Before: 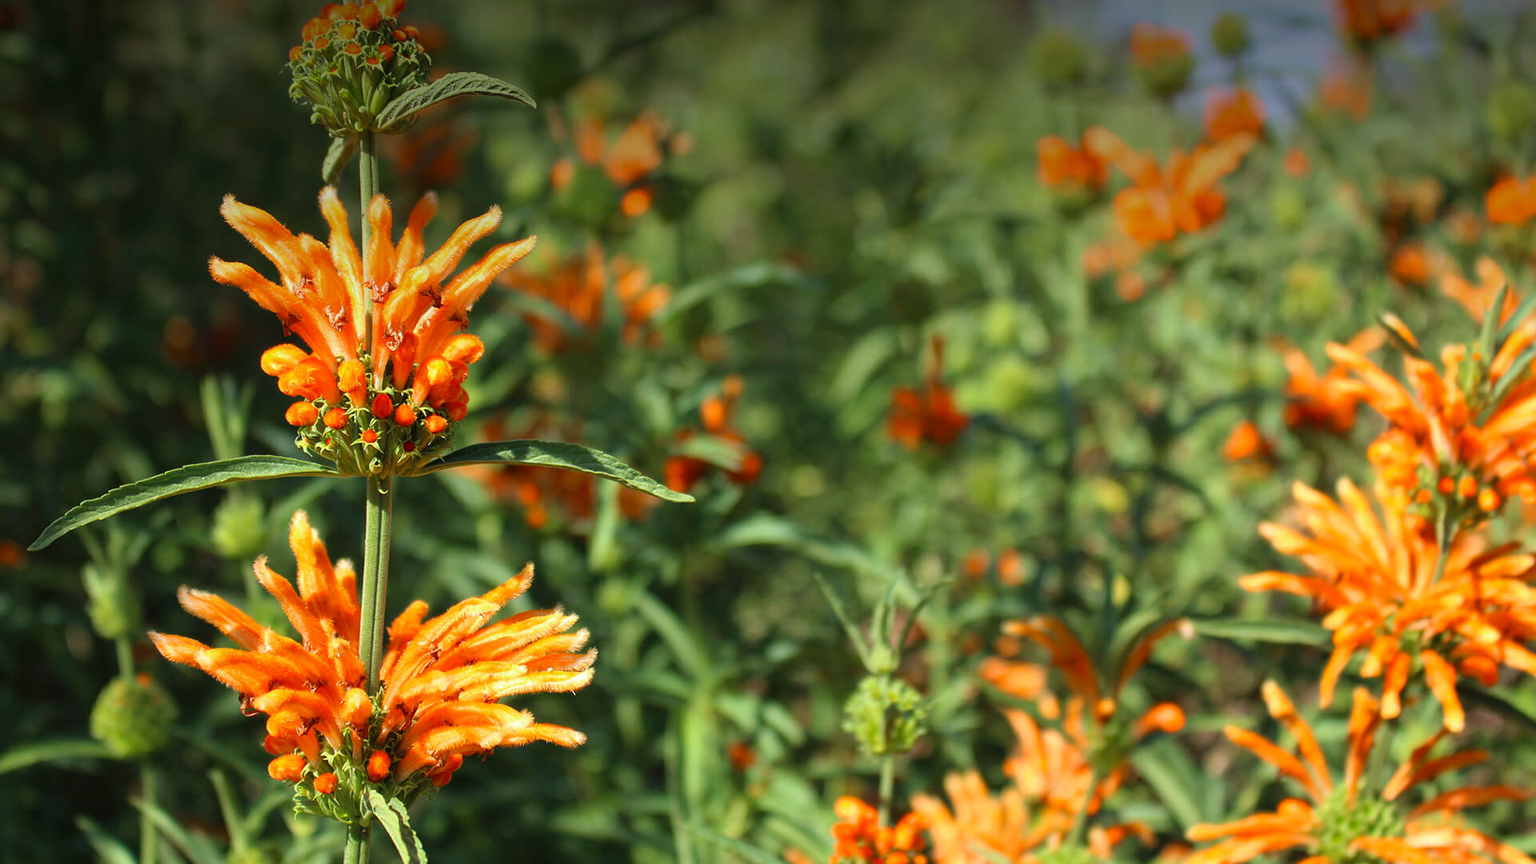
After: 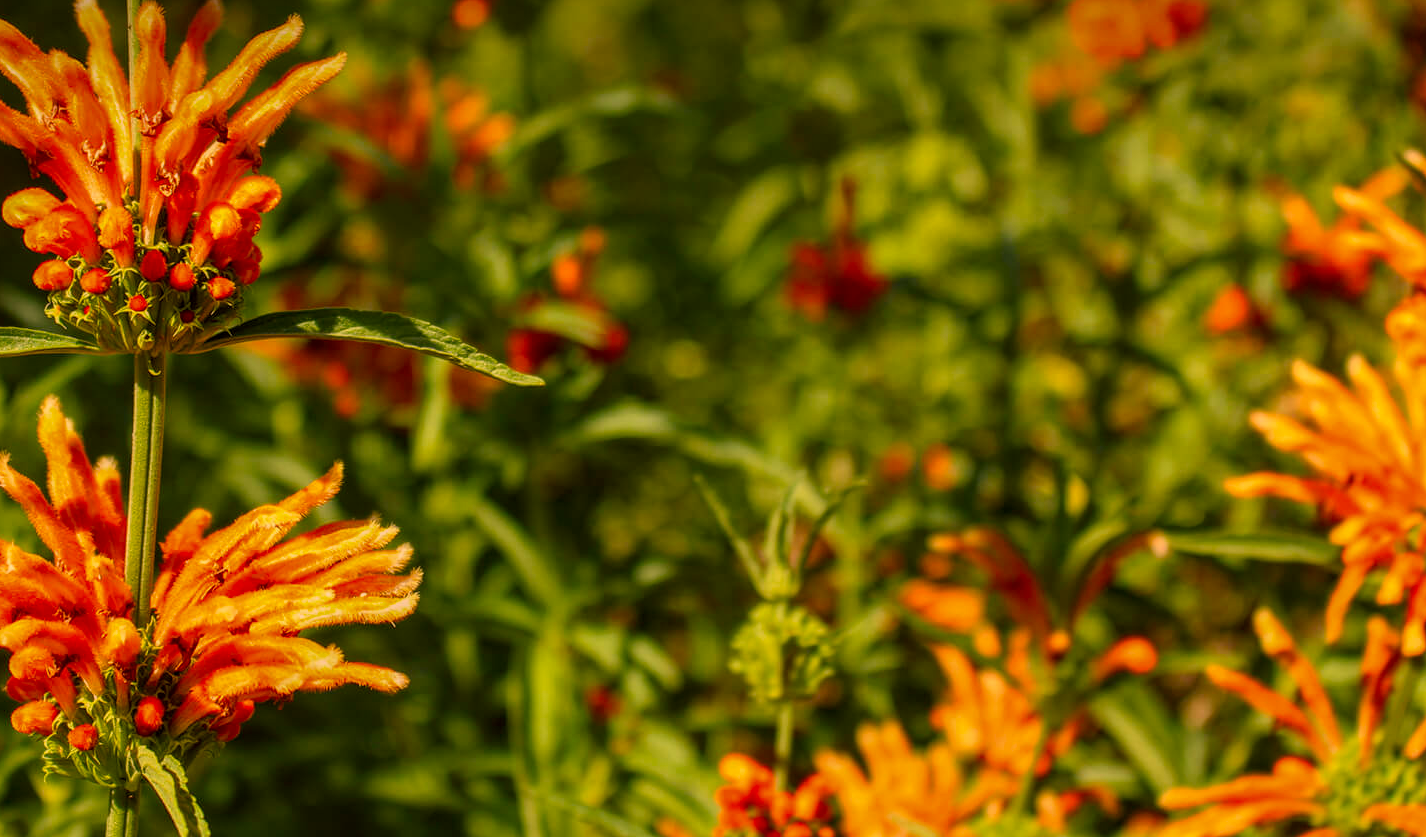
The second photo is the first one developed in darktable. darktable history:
color correction: highlights a* 18.42, highlights b* 34.72, shadows a* 1.84, shadows b* 6.42, saturation 1.03
exposure: exposure -0.493 EV, compensate exposure bias true, compensate highlight preservation false
color balance rgb: shadows lift › luminance -9.655%, perceptual saturation grading › global saturation 20%, perceptual saturation grading › highlights -25.701%, perceptual saturation grading › shadows 25.873%
local contrast: highlights 2%, shadows 4%, detail 133%
crop: left 16.875%, top 22.498%, right 8.839%
